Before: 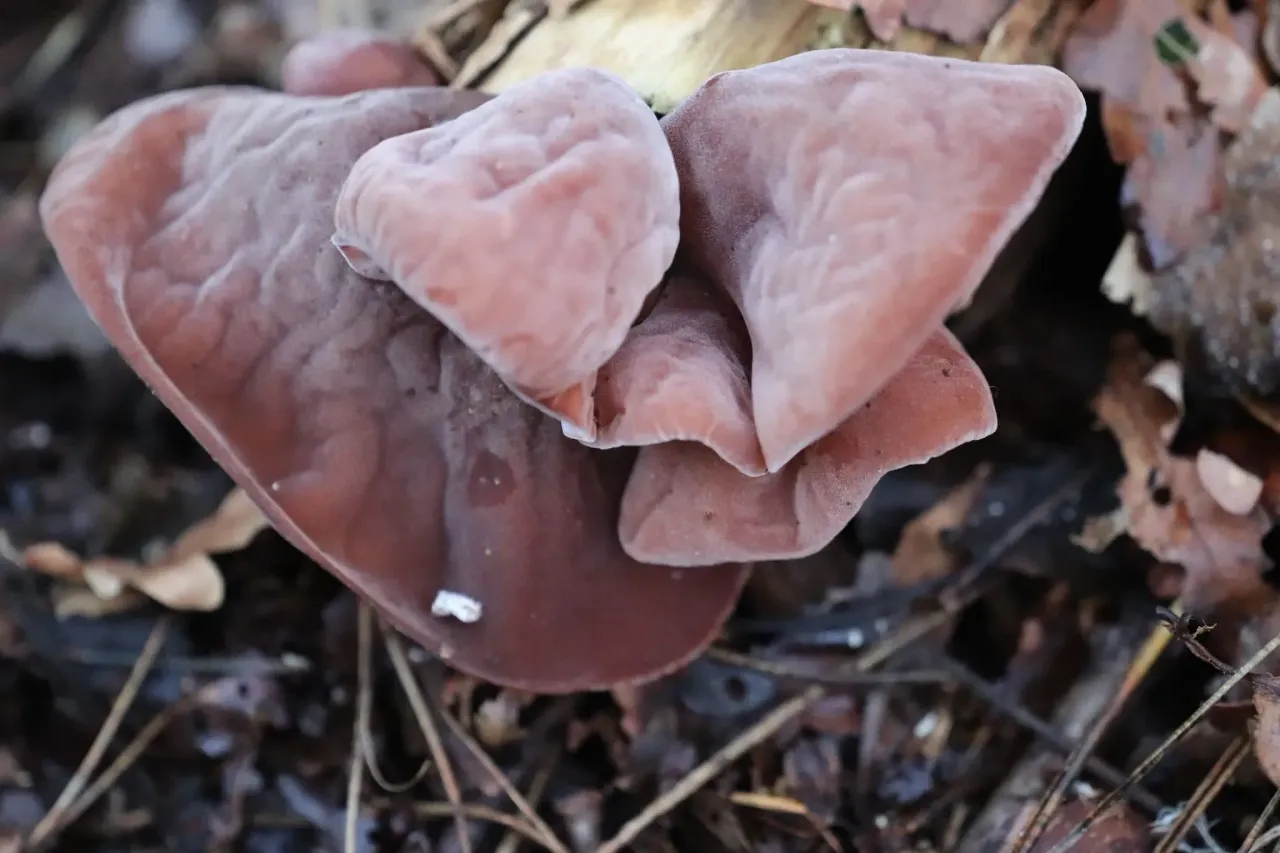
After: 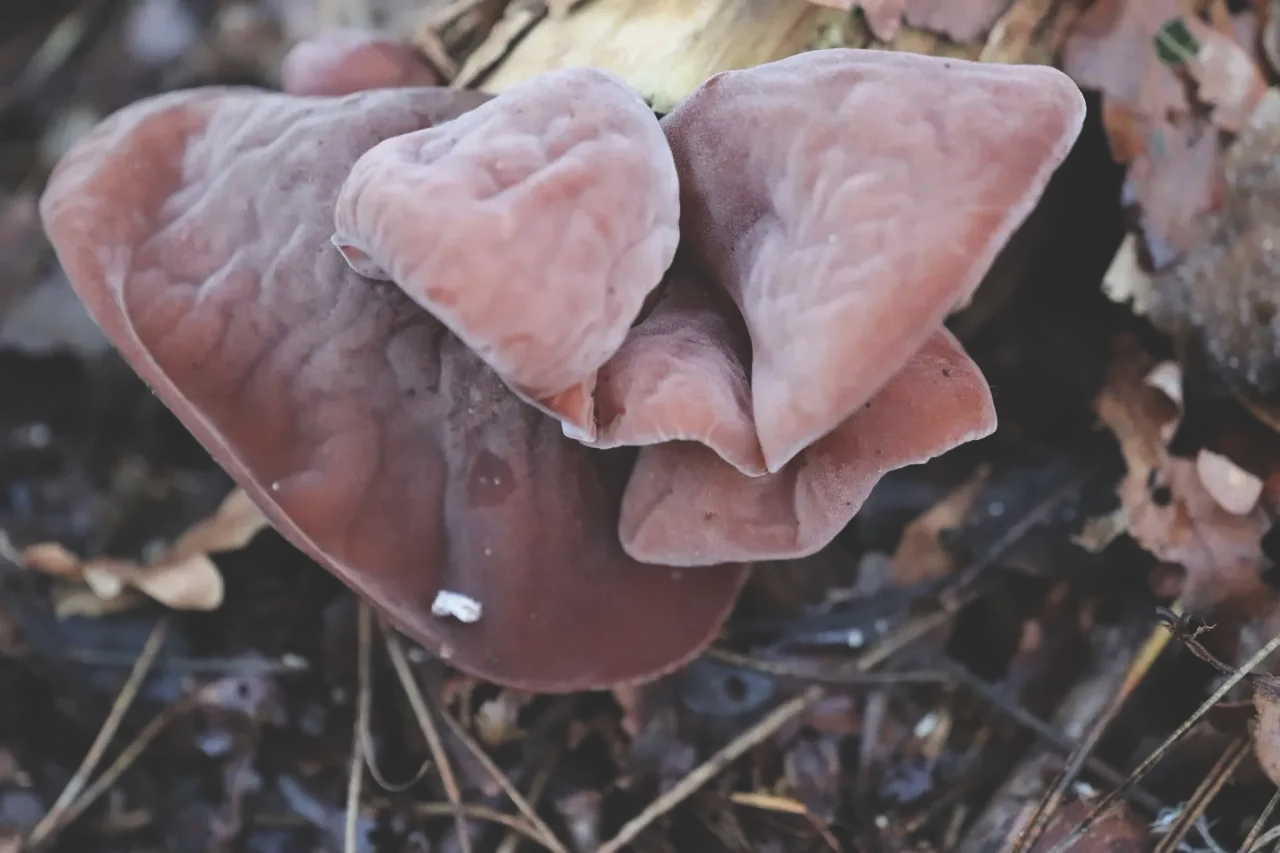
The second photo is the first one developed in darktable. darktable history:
exposure: black level correction -0.025, exposure -0.118 EV, compensate highlight preservation false
